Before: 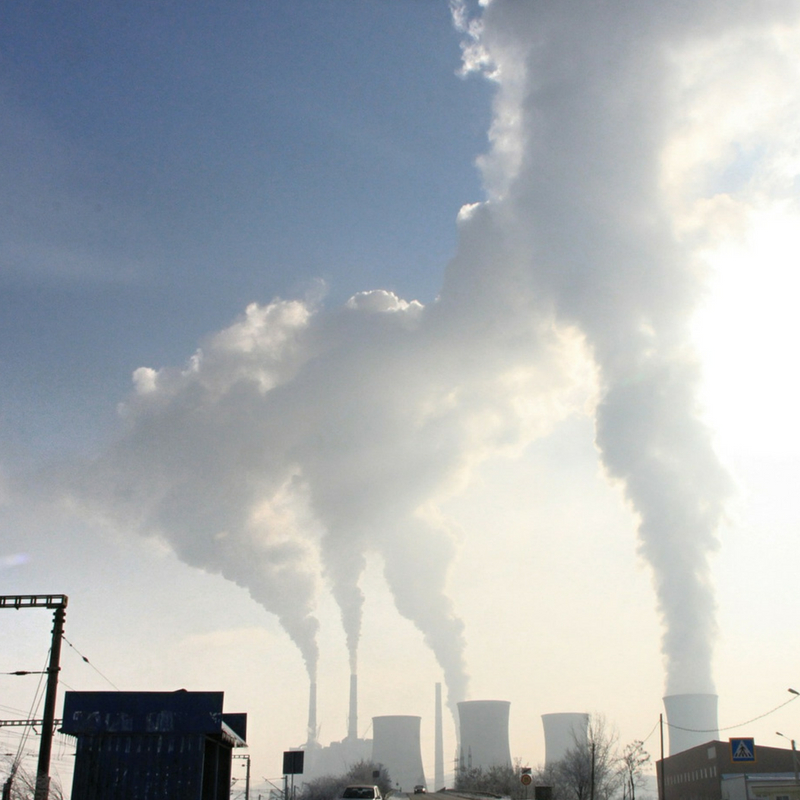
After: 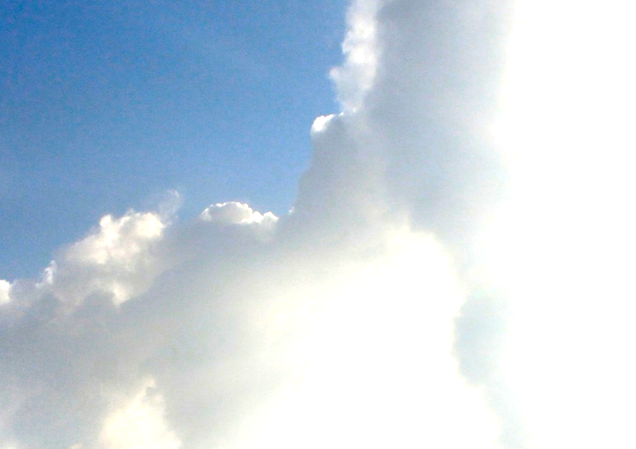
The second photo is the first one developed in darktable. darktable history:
crop: left 18.322%, top 11.077%, right 2.093%, bottom 32.74%
color balance rgb: perceptual saturation grading › global saturation 26.157%, perceptual saturation grading › highlights -28.453%, perceptual saturation grading › mid-tones 15.529%, perceptual saturation grading › shadows 33.162%, perceptual brilliance grading › global brilliance 19.288%, global vibrance 24.368%
contrast brightness saturation: contrast 0.125, brightness -0.117, saturation 0.199
